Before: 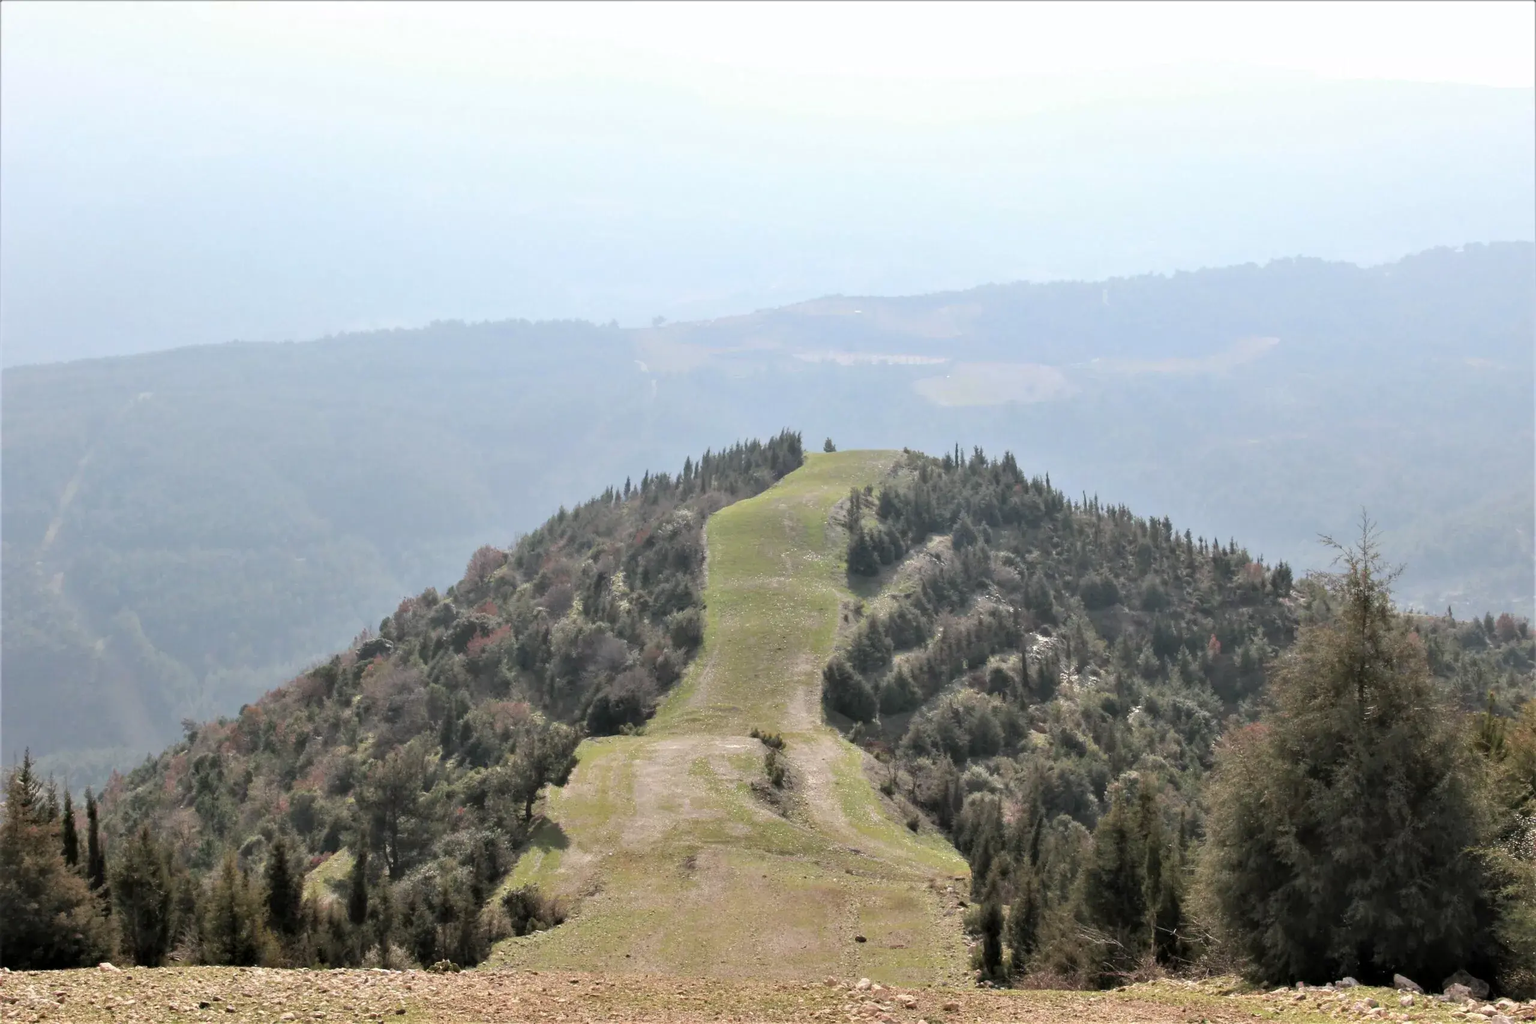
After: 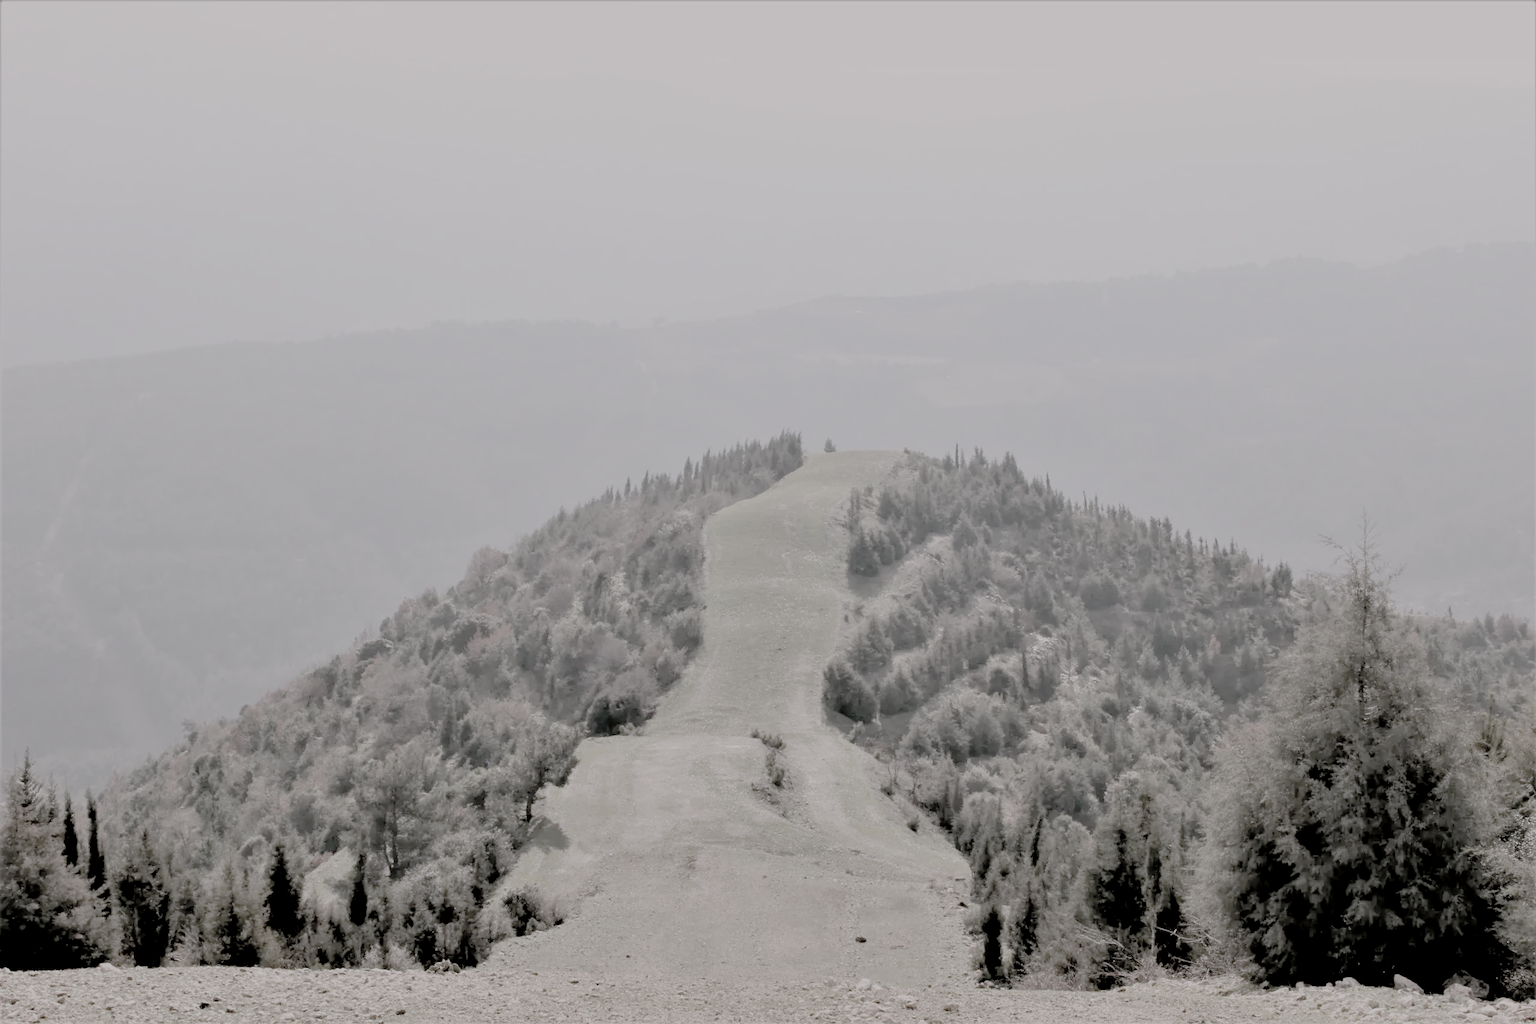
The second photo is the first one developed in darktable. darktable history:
contrast brightness saturation: brightness 0.181, saturation -0.509
filmic rgb: black relative exposure -8.01 EV, white relative exposure 8.03 EV, threshold 3.03 EV, target black luminance 0%, hardness 2.41, latitude 75.99%, contrast 0.574, shadows ↔ highlights balance 0.007%, add noise in highlights 0.002, preserve chrominance no, color science v3 (2019), use custom middle-gray values true, contrast in highlights soft, enable highlight reconstruction true
exposure: black level correction 0.009, exposure 0.015 EV, compensate exposure bias true, compensate highlight preservation false
color correction: highlights a* 3, highlights b* -1.3, shadows a* -0.076, shadows b* 2.39, saturation 0.978
color zones: curves: ch0 [(0, 0.559) (0.153, 0.551) (0.229, 0.5) (0.429, 0.5) (0.571, 0.5) (0.714, 0.5) (0.857, 0.5) (1, 0.559)]; ch1 [(0, 0.417) (0.112, 0.336) (0.213, 0.26) (0.429, 0.34) (0.571, 0.35) (0.683, 0.331) (0.857, 0.344) (1, 0.417)]
